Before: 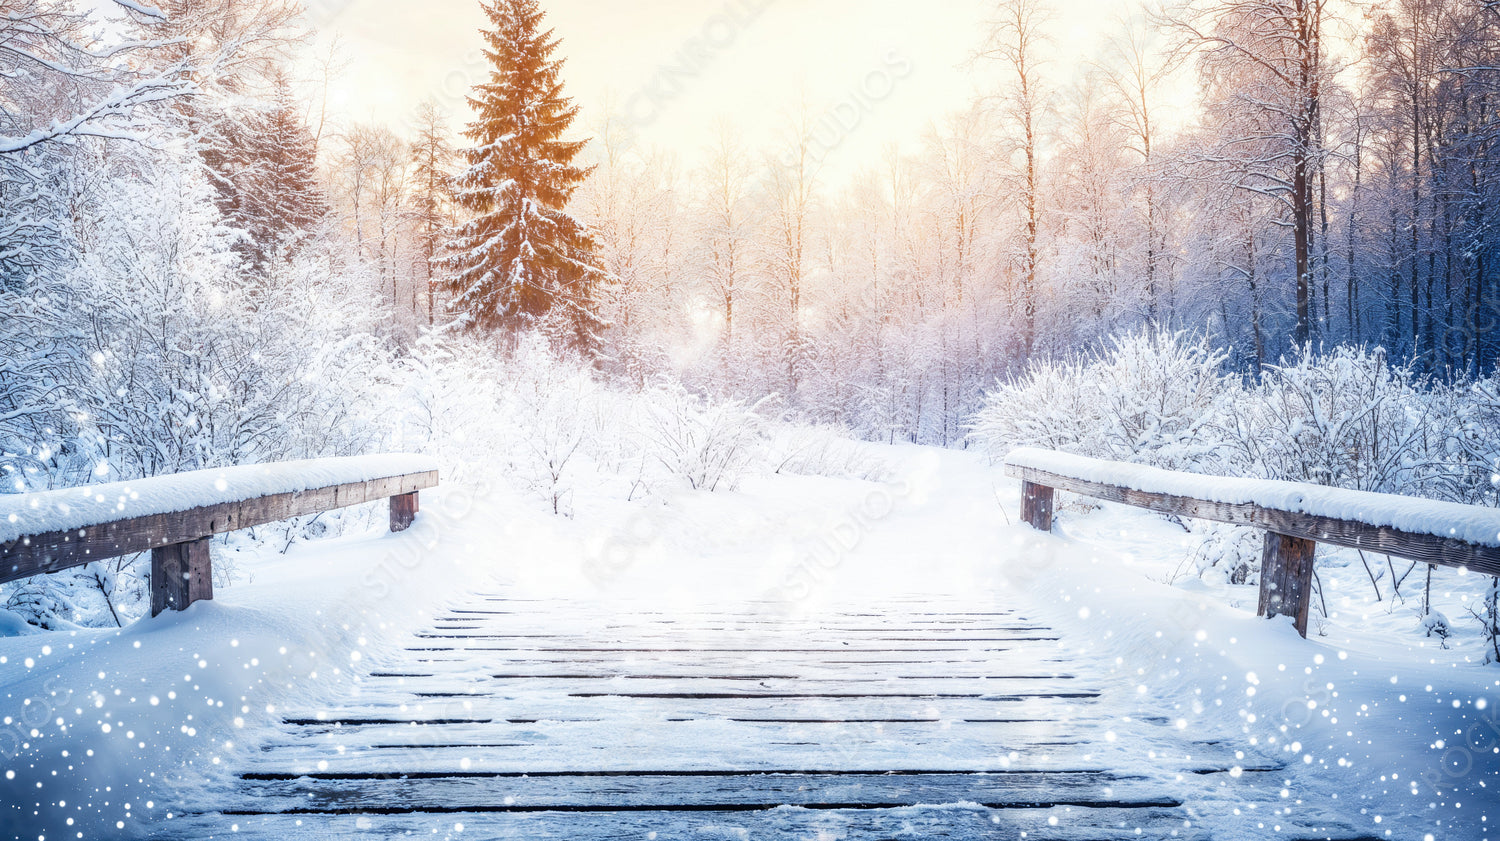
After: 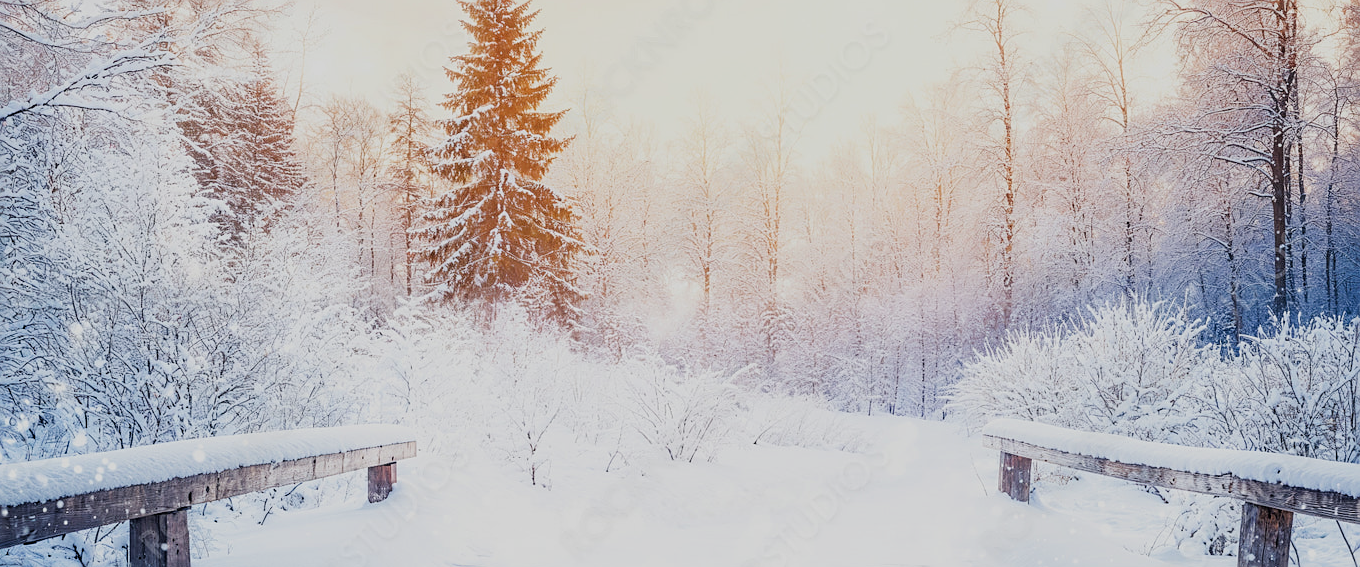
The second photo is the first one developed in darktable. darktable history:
crop: left 1.509%, top 3.452%, right 7.696%, bottom 28.452%
filmic rgb: black relative exposure -7.65 EV, white relative exposure 4.56 EV, hardness 3.61
sharpen: on, module defaults
